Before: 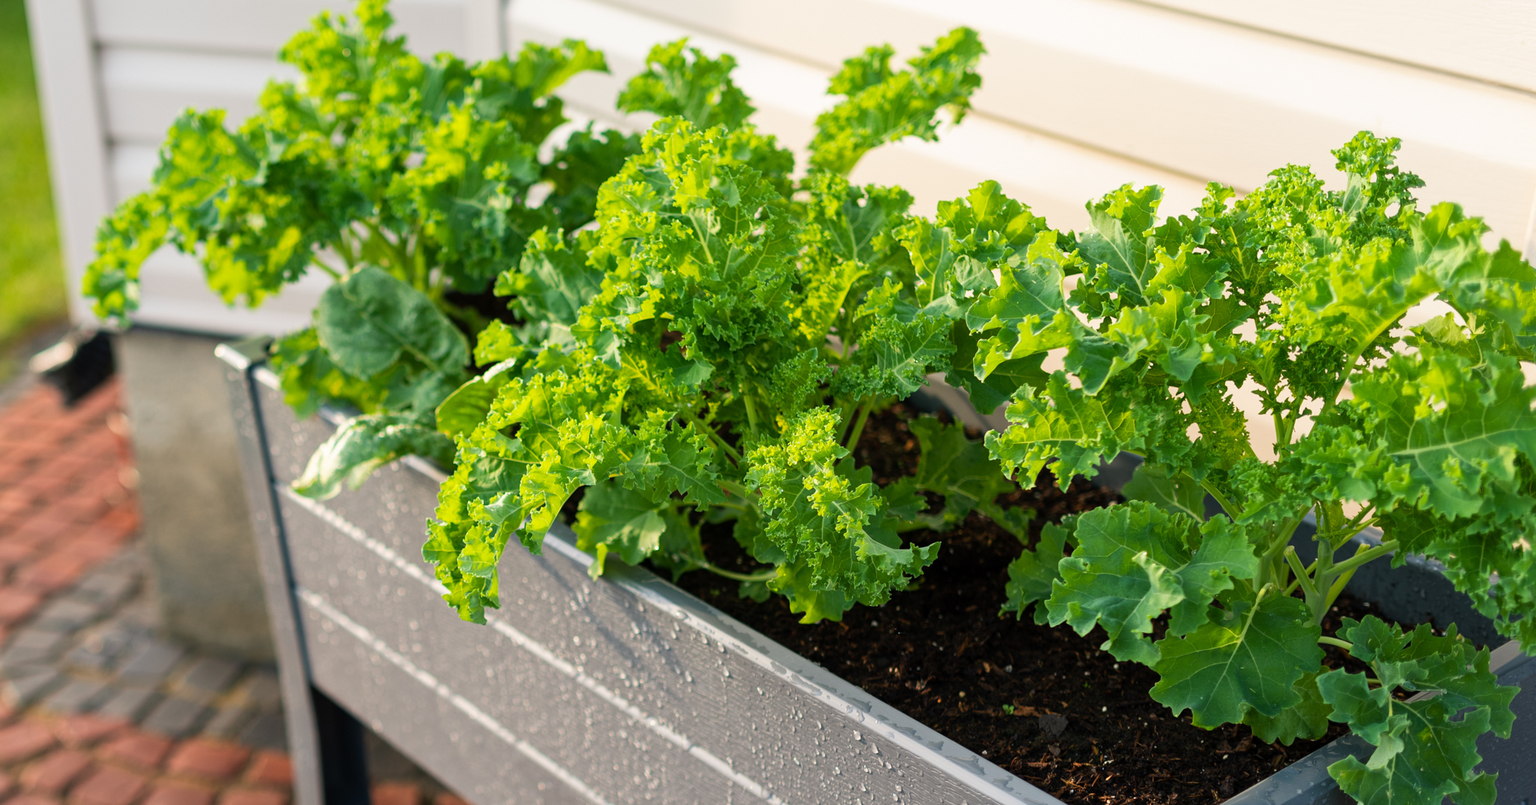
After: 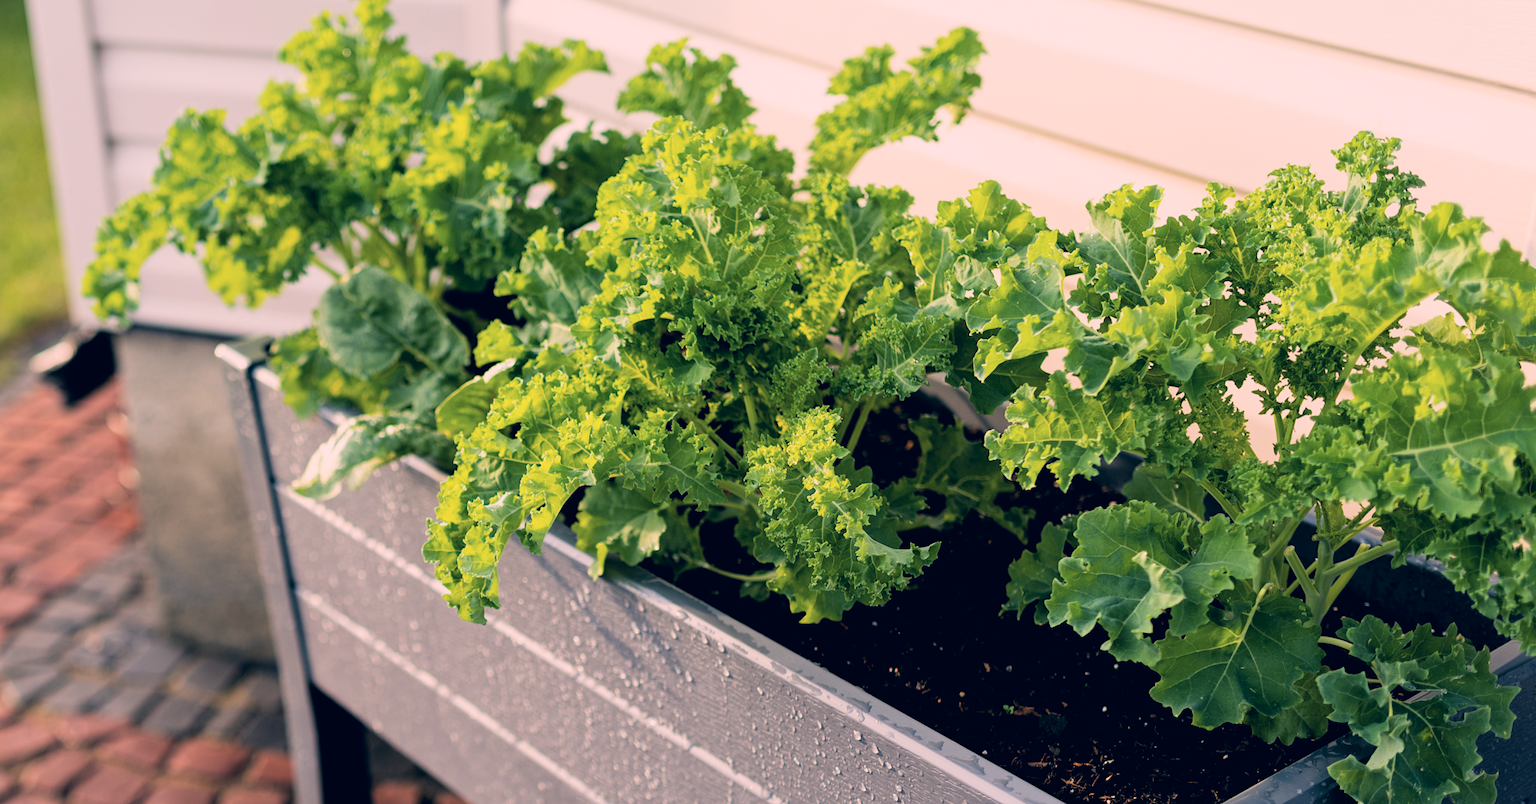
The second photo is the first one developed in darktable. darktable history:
filmic rgb: black relative exposure -5.03 EV, white relative exposure 3.21 EV, hardness 3.41, contrast 1.19, highlights saturation mix -48.7%
color correction: highlights a* 14.18, highlights b* 5.89, shadows a* -5.7, shadows b* -15.54, saturation 0.862
